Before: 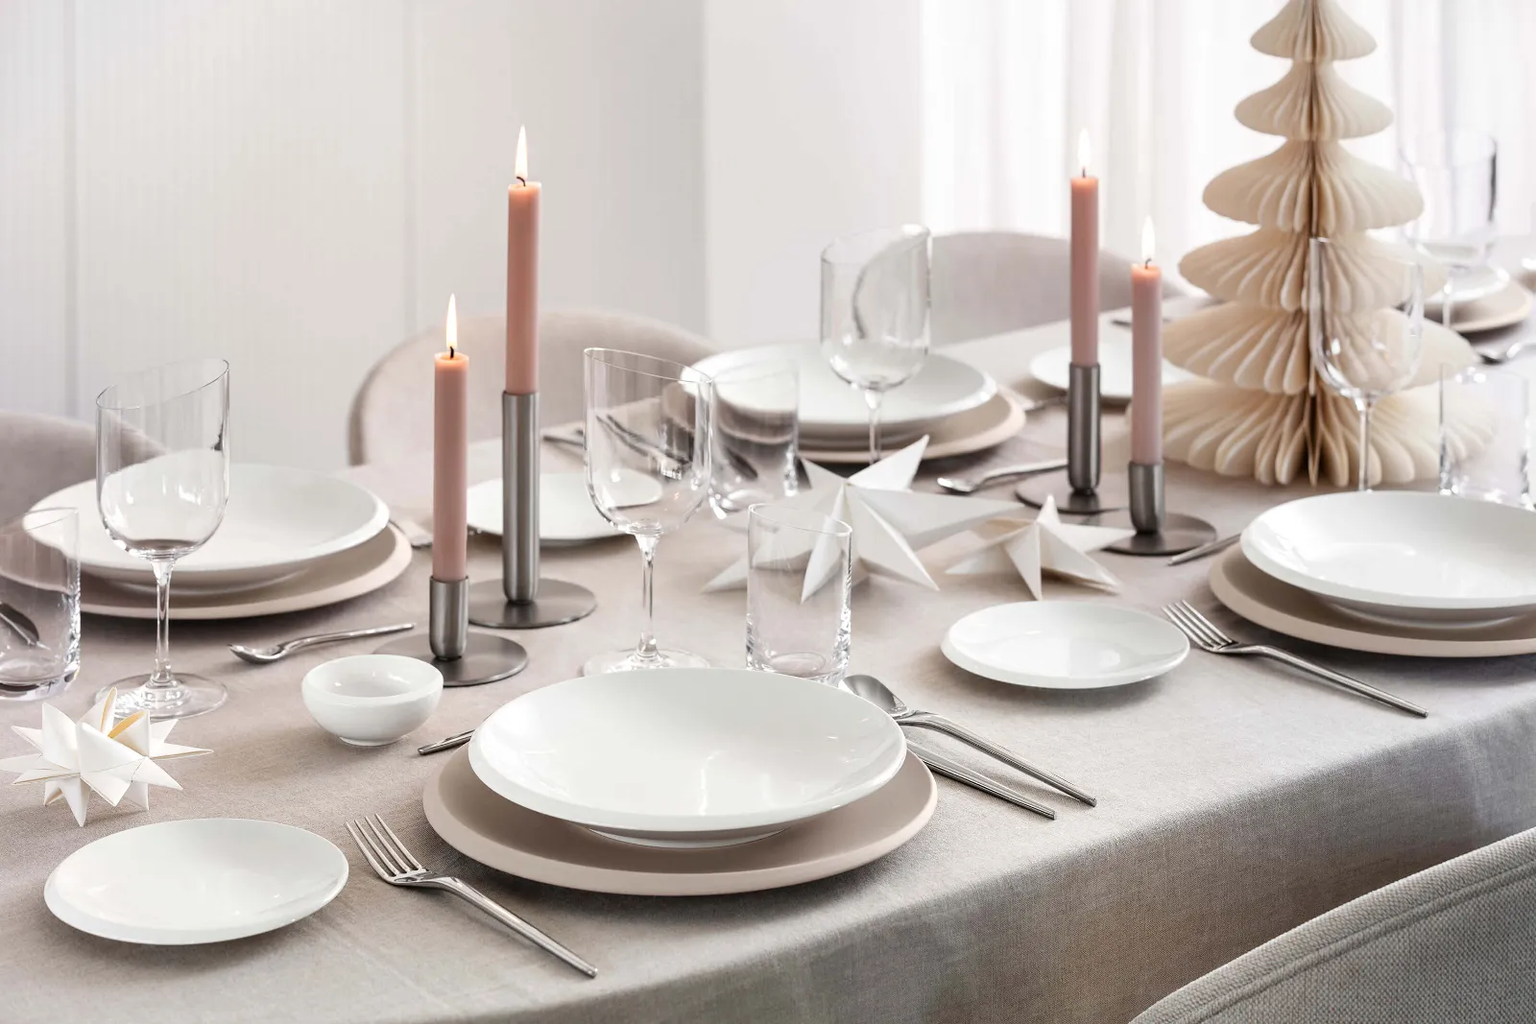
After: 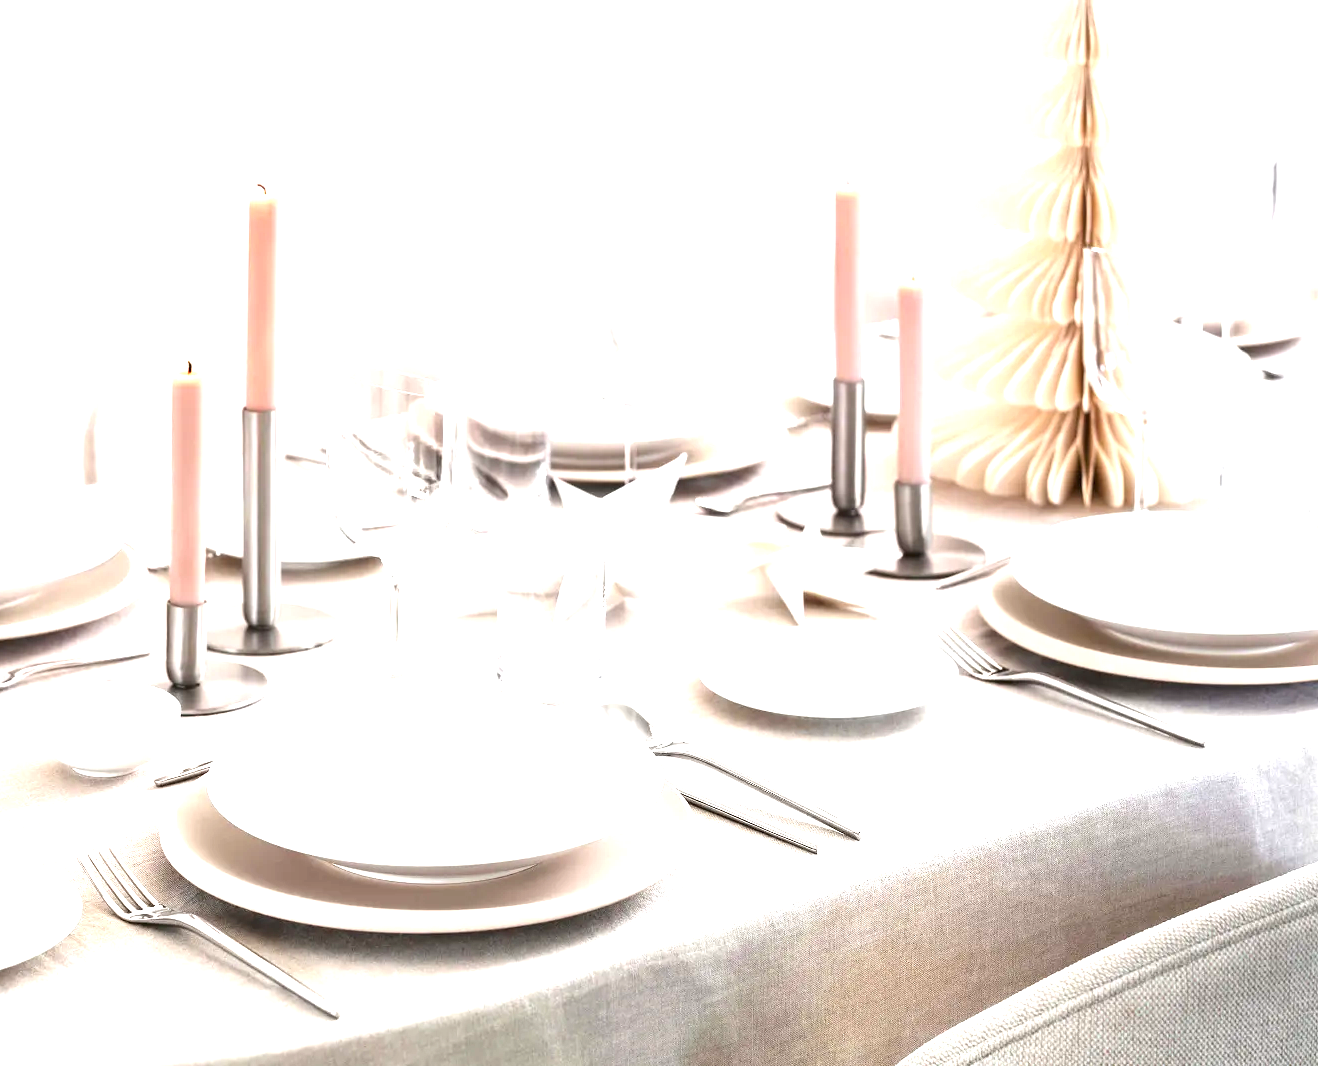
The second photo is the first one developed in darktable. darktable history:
crop: left 17.582%, bottom 0.031%
exposure: black level correction 0, exposure 1.75 EV, compensate exposure bias true, compensate highlight preservation false
